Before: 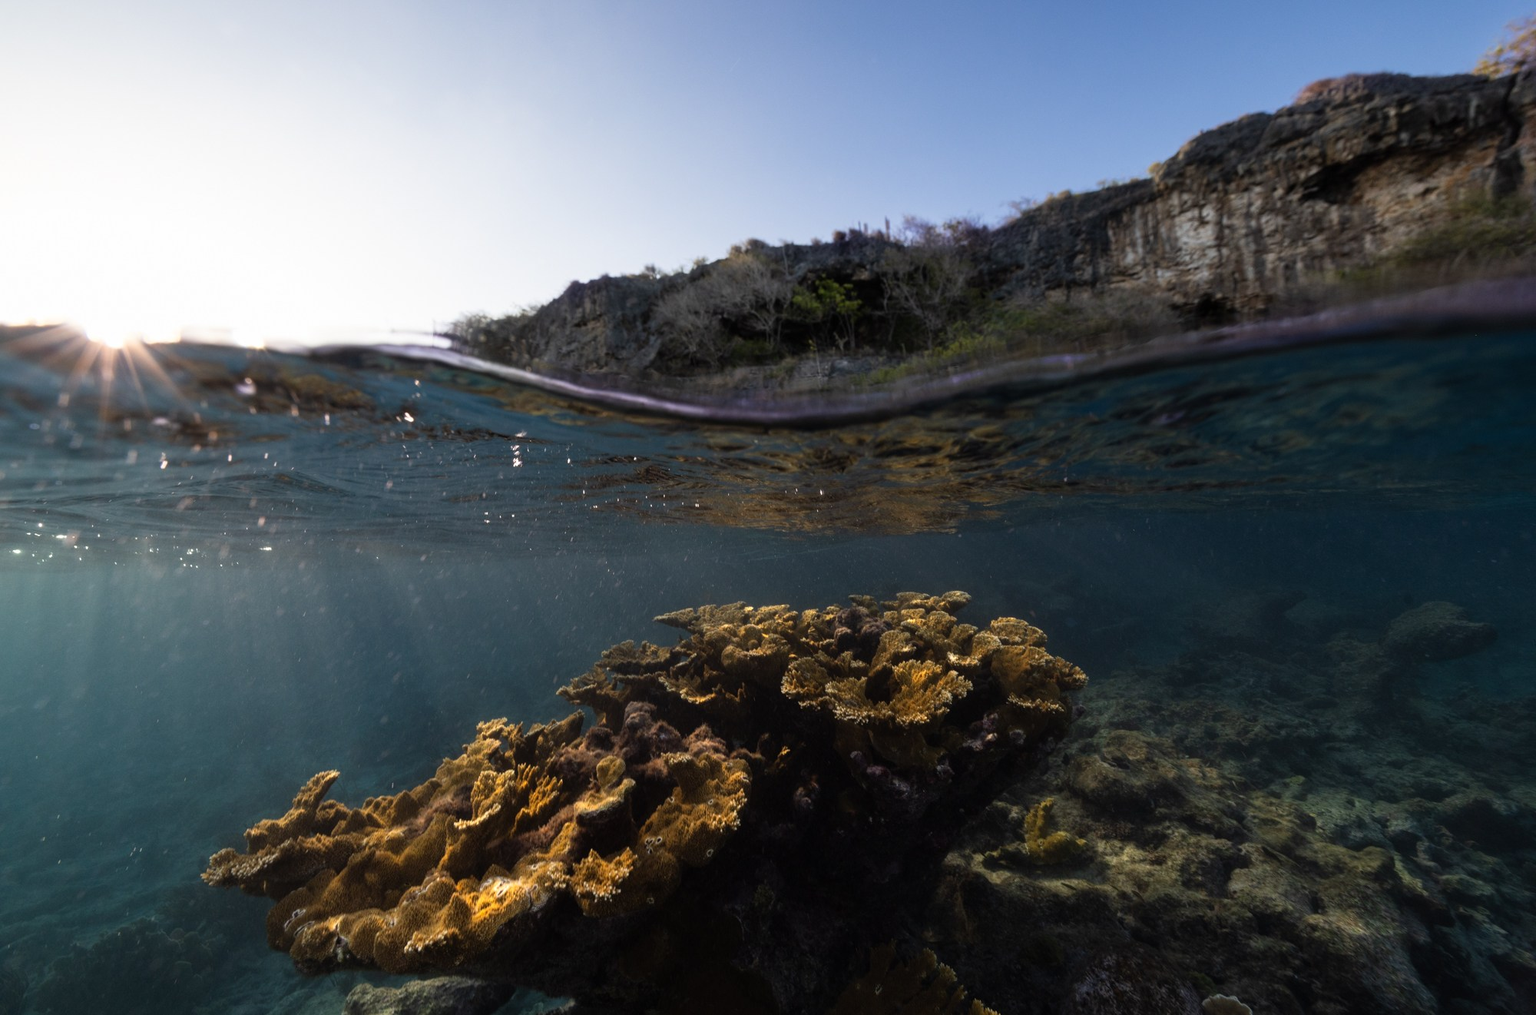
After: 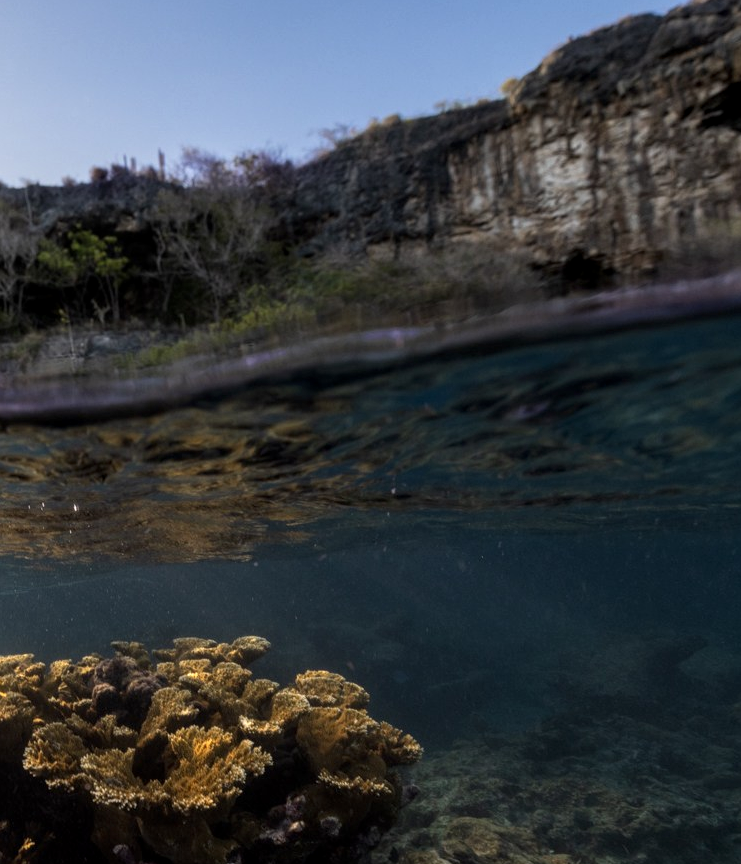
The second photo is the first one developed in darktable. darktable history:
crop and rotate: left 49.726%, top 10.106%, right 13.224%, bottom 24.42%
local contrast: on, module defaults
